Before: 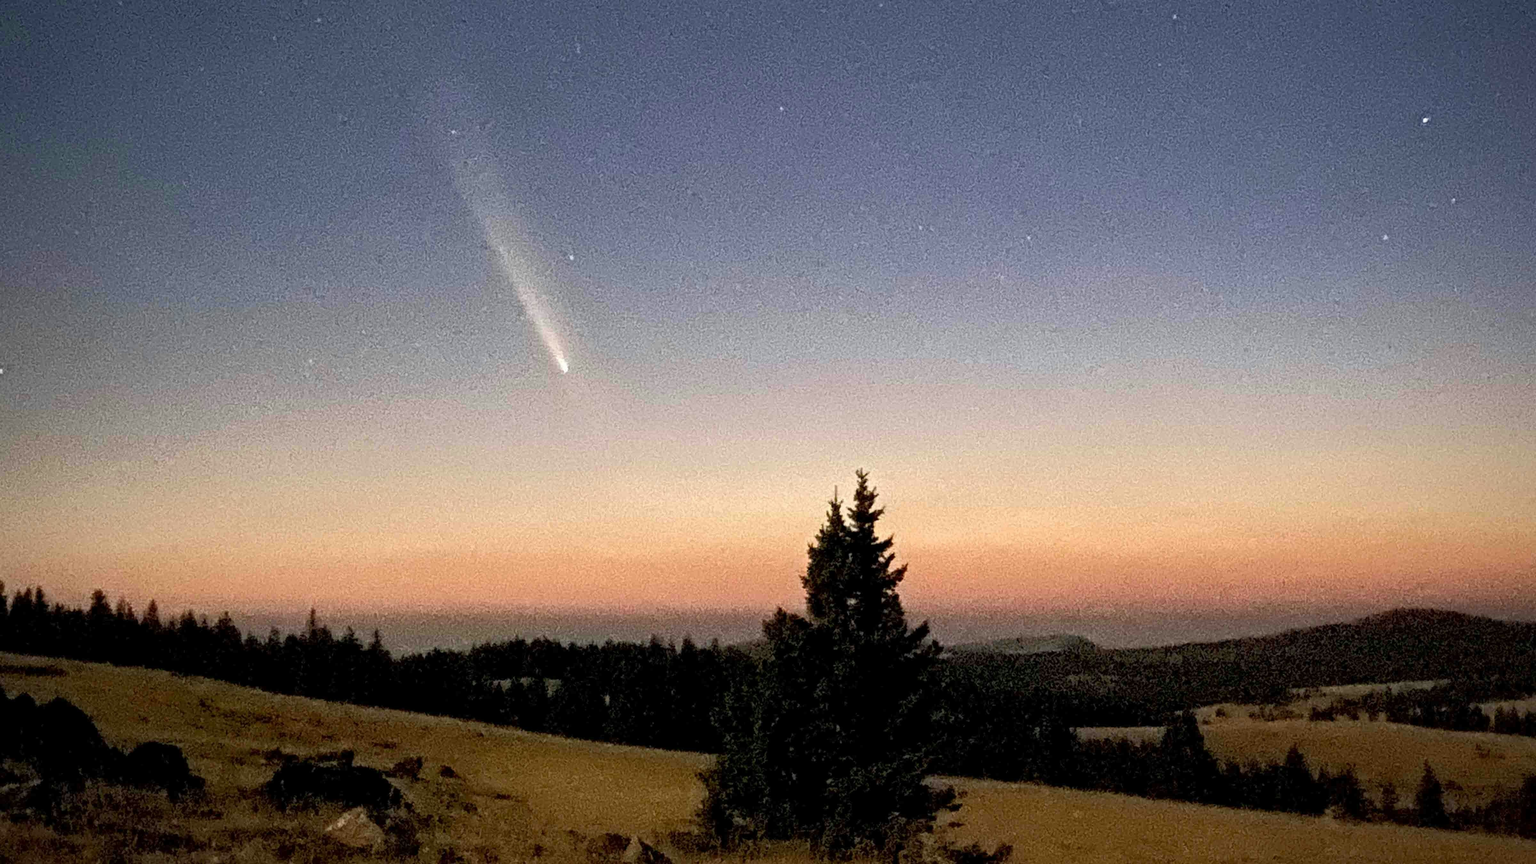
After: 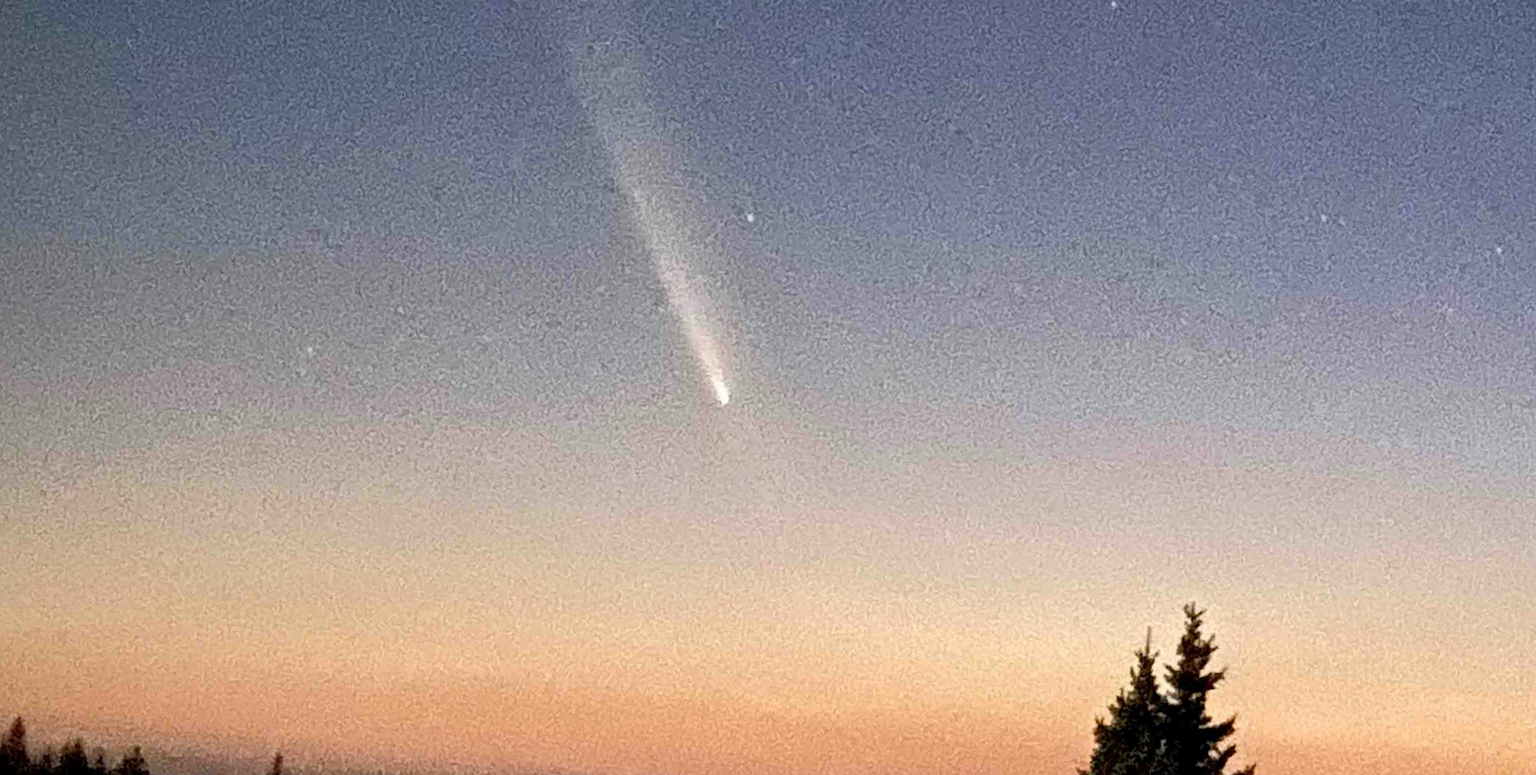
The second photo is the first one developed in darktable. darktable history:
crop and rotate: angle -4.93°, left 2.231%, top 6.978%, right 27.574%, bottom 30.044%
